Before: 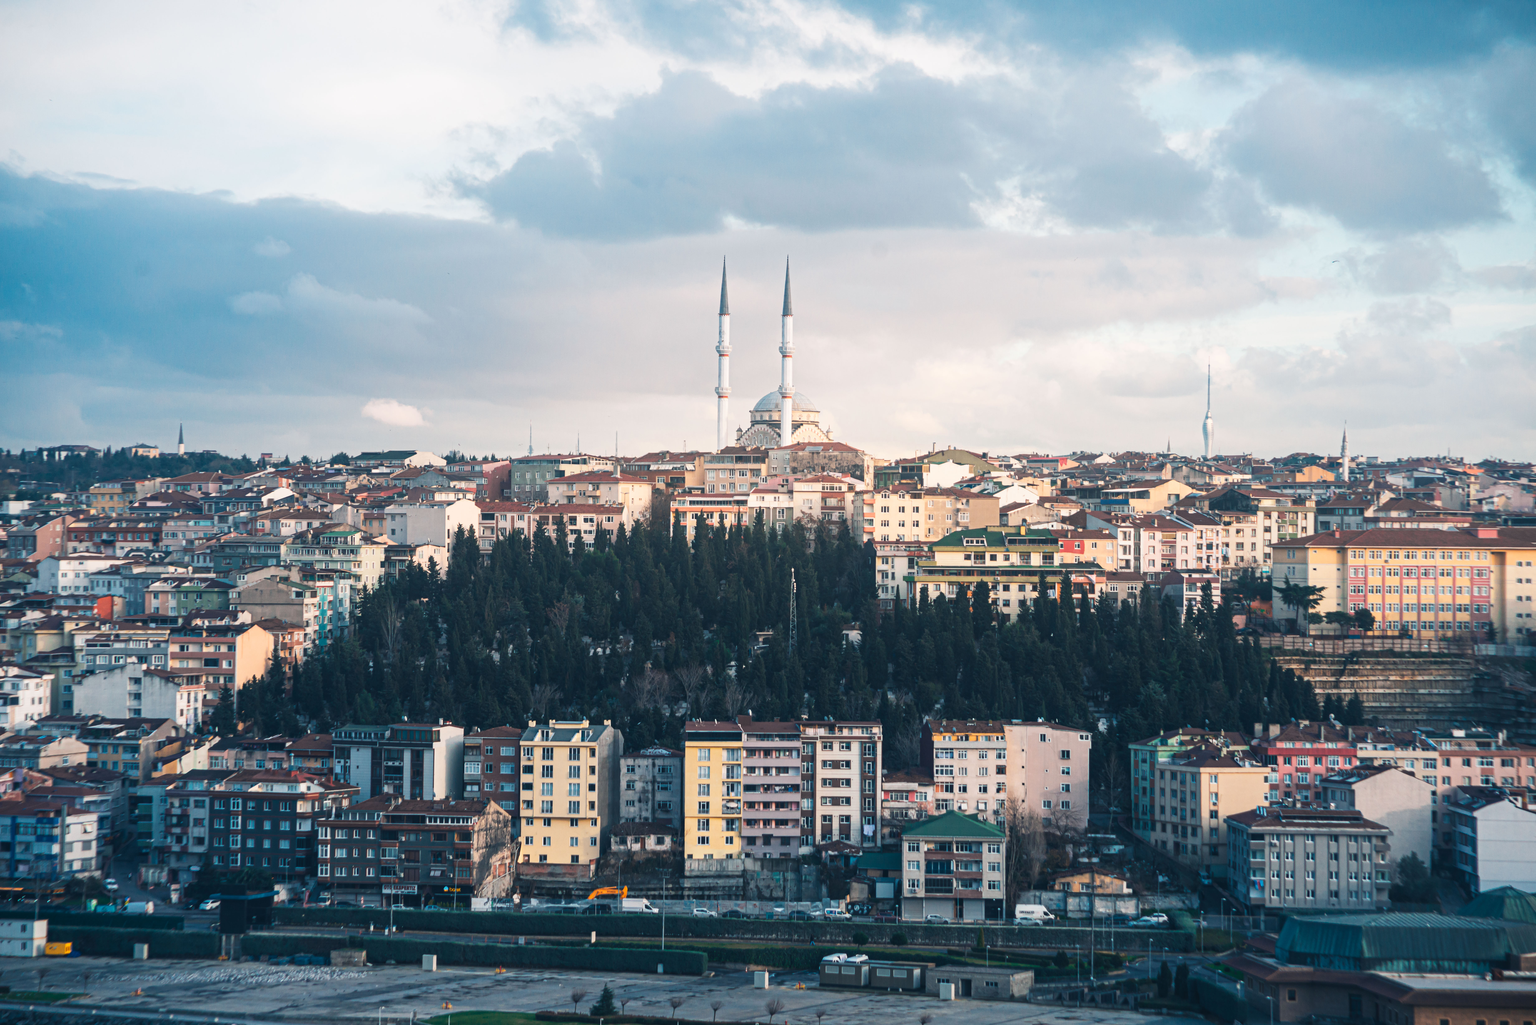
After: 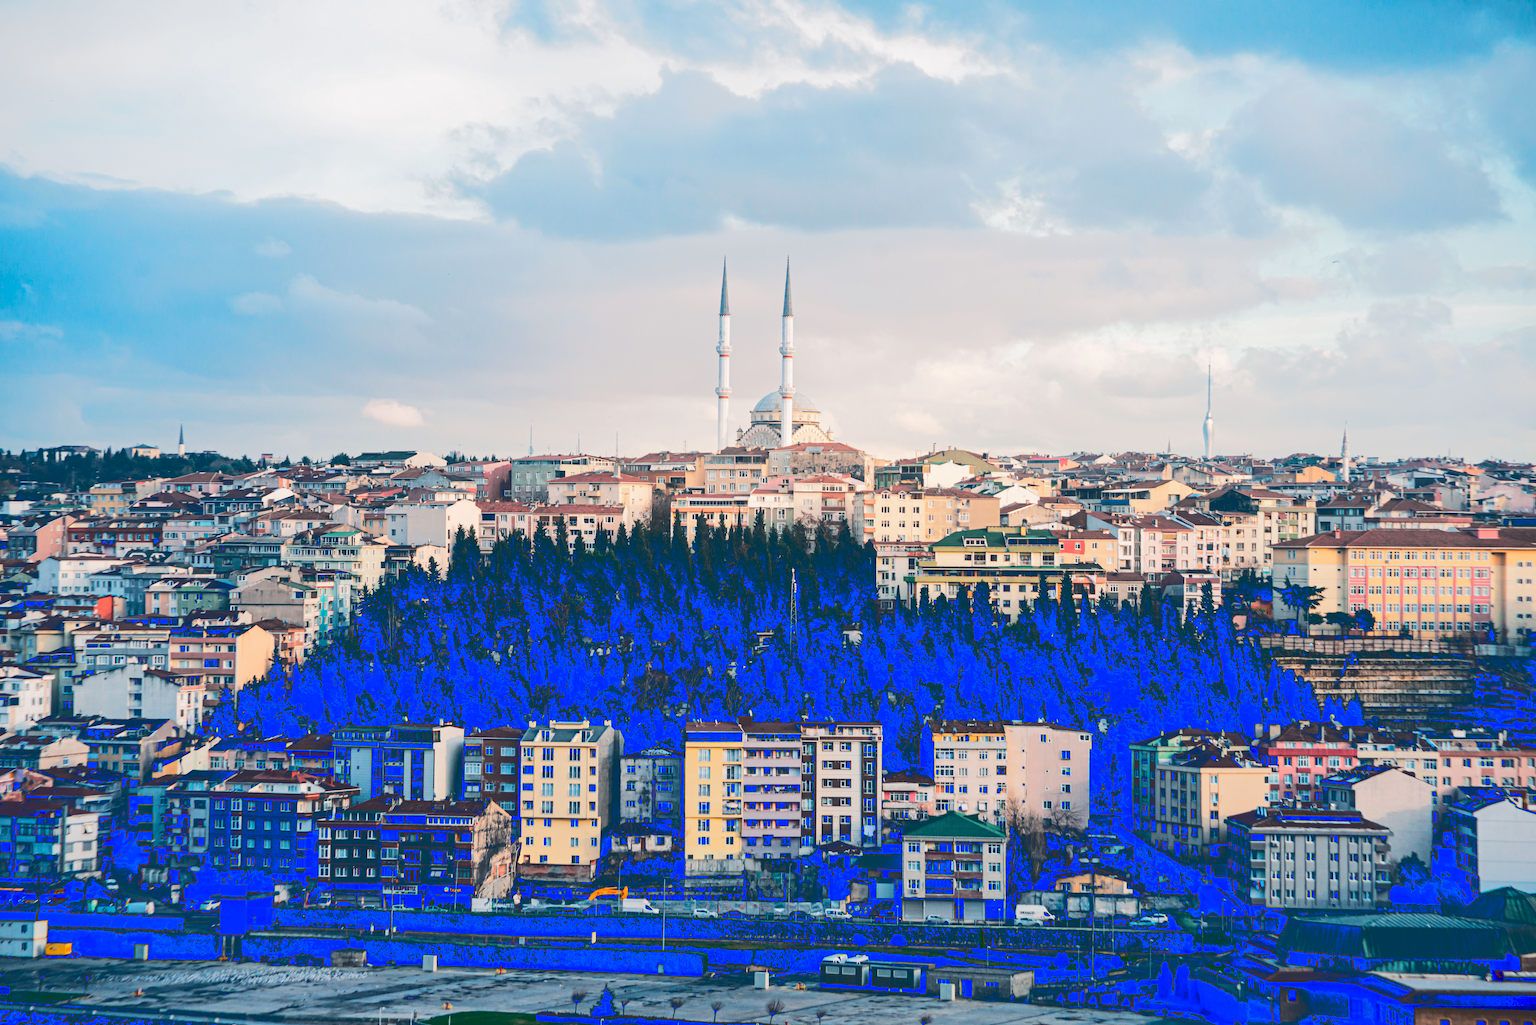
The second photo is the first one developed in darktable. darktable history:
tone curve: curves: ch0 [(0, 0) (0.003, 0.169) (0.011, 0.169) (0.025, 0.169) (0.044, 0.173) (0.069, 0.178) (0.1, 0.183) (0.136, 0.185) (0.177, 0.197) (0.224, 0.227) (0.277, 0.292) (0.335, 0.391) (0.399, 0.491) (0.468, 0.592) (0.543, 0.672) (0.623, 0.734) (0.709, 0.785) (0.801, 0.844) (0.898, 0.893) (1, 1)], color space Lab, linked channels, preserve colors none
shadows and highlights: shadows 25.1, highlights -25.3, shadows color adjustment 97.67%
exposure: black level correction 0.018, exposure -0.006 EV, compensate highlight preservation false
